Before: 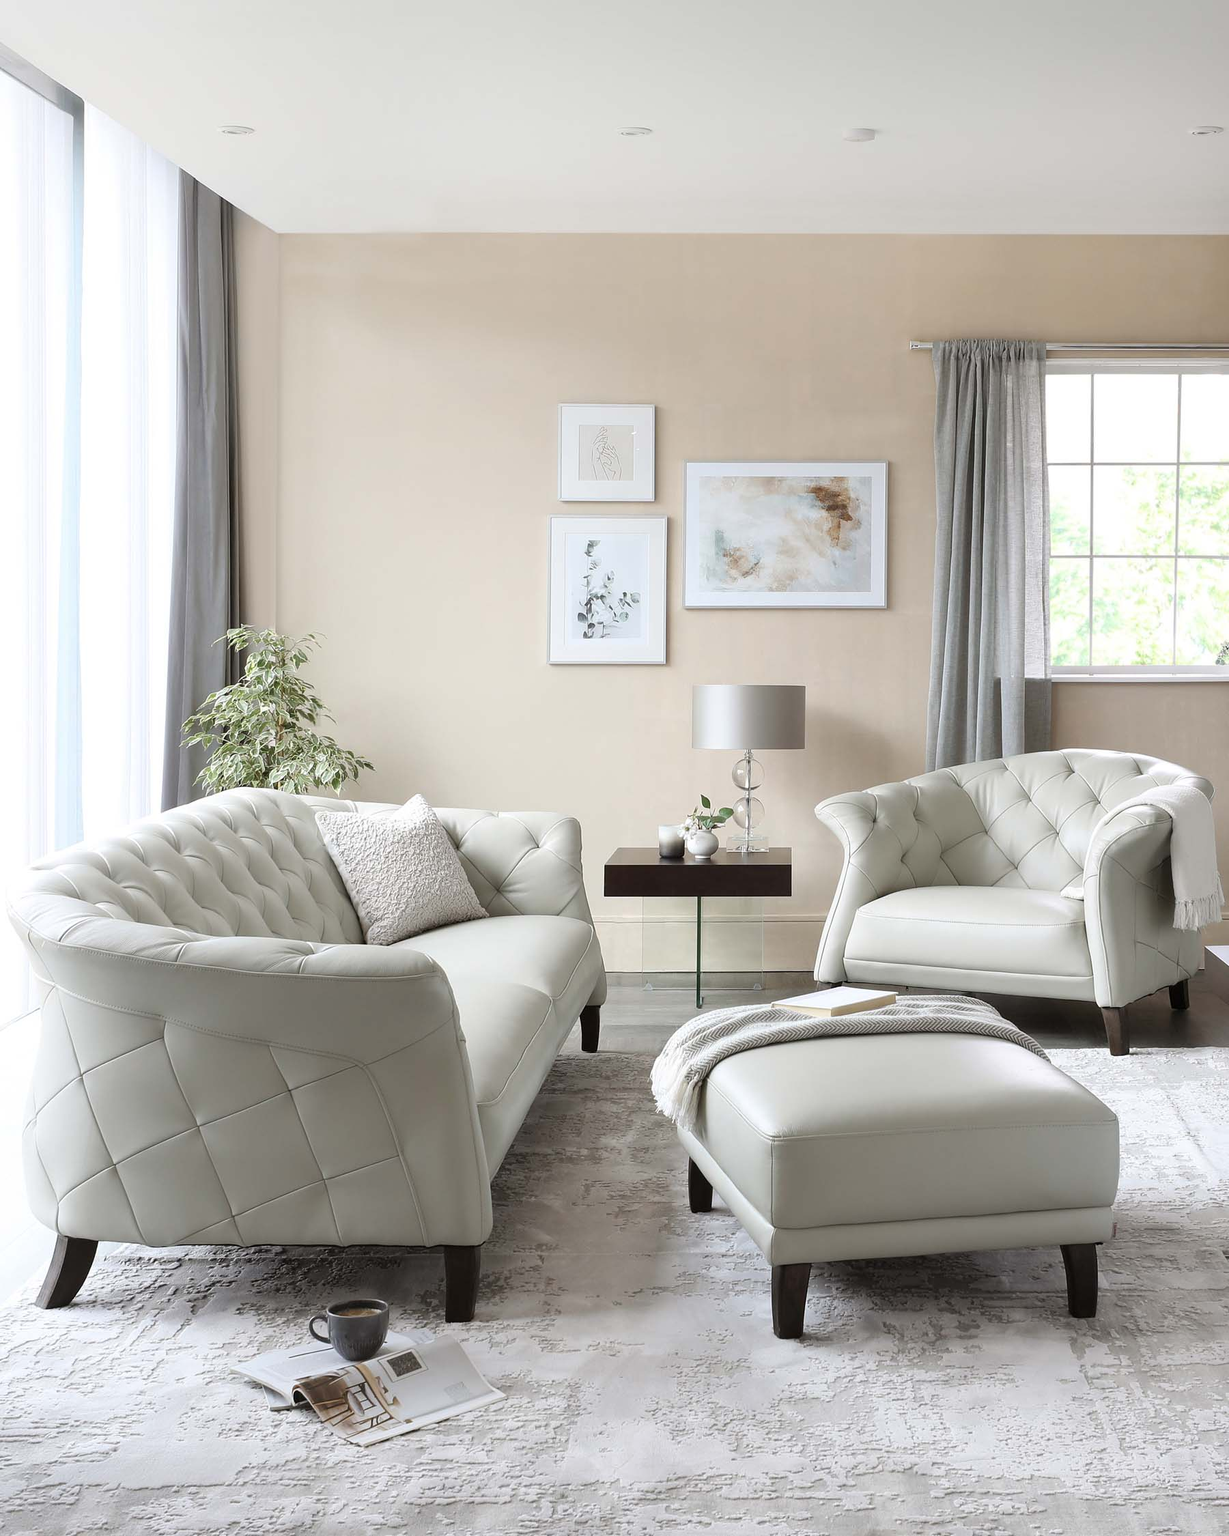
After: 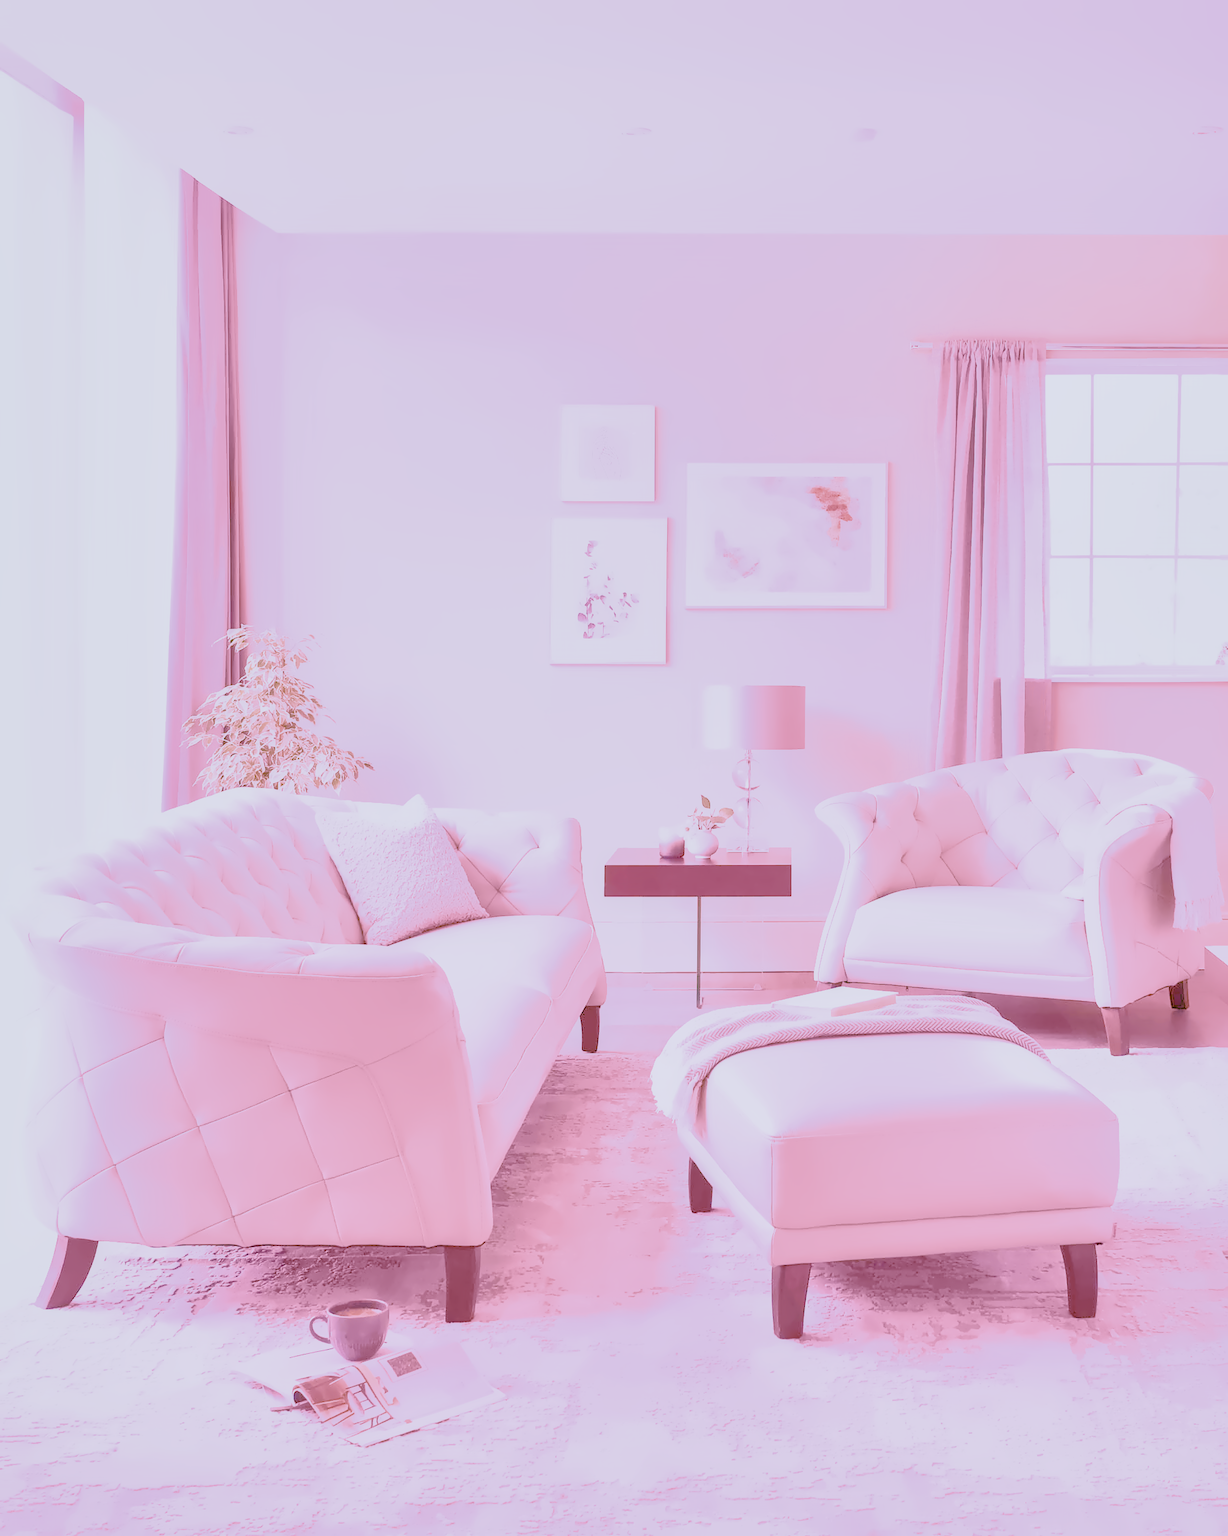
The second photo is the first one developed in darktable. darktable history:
local contrast: on, module defaults
denoise (profiled): preserve shadows 1.52, scattering 0.002, a [-1, 0, 0], compensate highlight preservation false
exposure: black level correction 0, exposure 0.7 EV, compensate exposure bias true, compensate highlight preservation false
filmic rgb: black relative exposure -7.15 EV, white relative exposure 5.36 EV, hardness 3.02
haze removal: compatibility mode true, adaptive false
highlight reconstruction: on, module defaults
lens correction: scale 1.01, crop 1, focal 85, aperture 4.5, distance 2.07, camera "Canon EOS RP", lens "Canon RF 85mm F2 MACRO IS STM"
shadows and highlights: on, module defaults
white balance: red 2.229, blue 1.46
velvia: on, module defaults
color balance rgb: perceptual saturation grading › global saturation 20%, perceptual saturation grading › highlights -50%, perceptual saturation grading › shadows 30%, perceptual brilliance grading › global brilliance 10%, perceptual brilliance grading › shadows 15%
color calibration "As Shot": illuminant as shot in camera, x 0.358, y 0.373, temperature 4628.91 K
